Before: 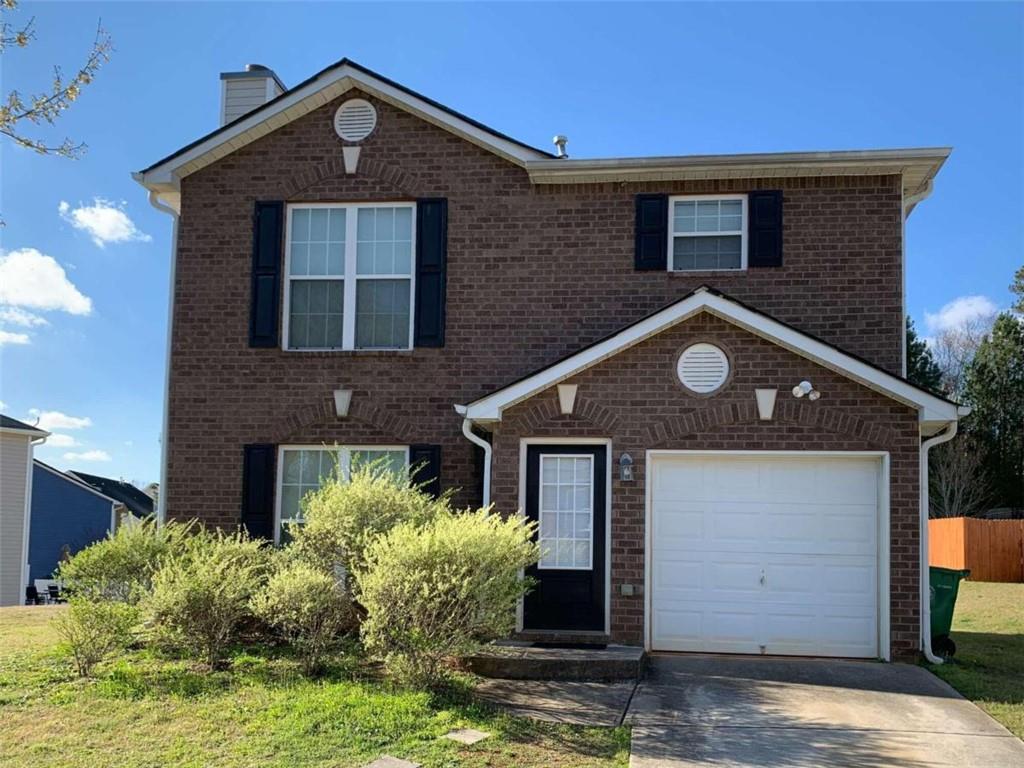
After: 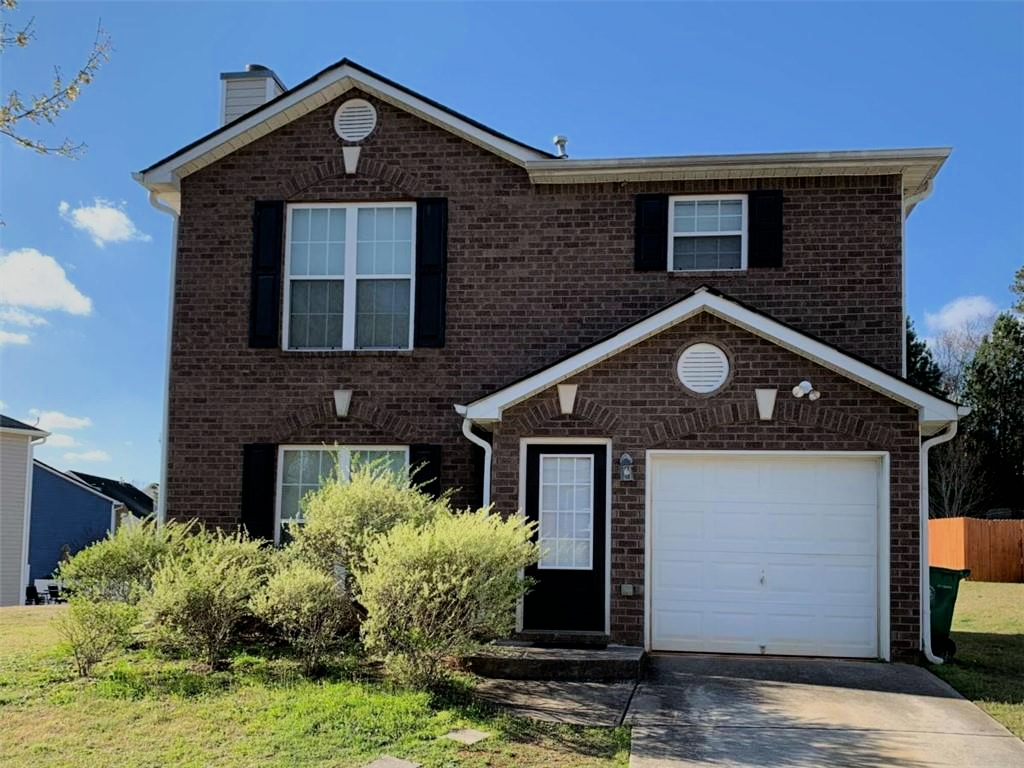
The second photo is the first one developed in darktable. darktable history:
filmic rgb: black relative exposure -7.65 EV, white relative exposure 4.56 EV, hardness 3.61, contrast 1.118, color science v6 (2022)
